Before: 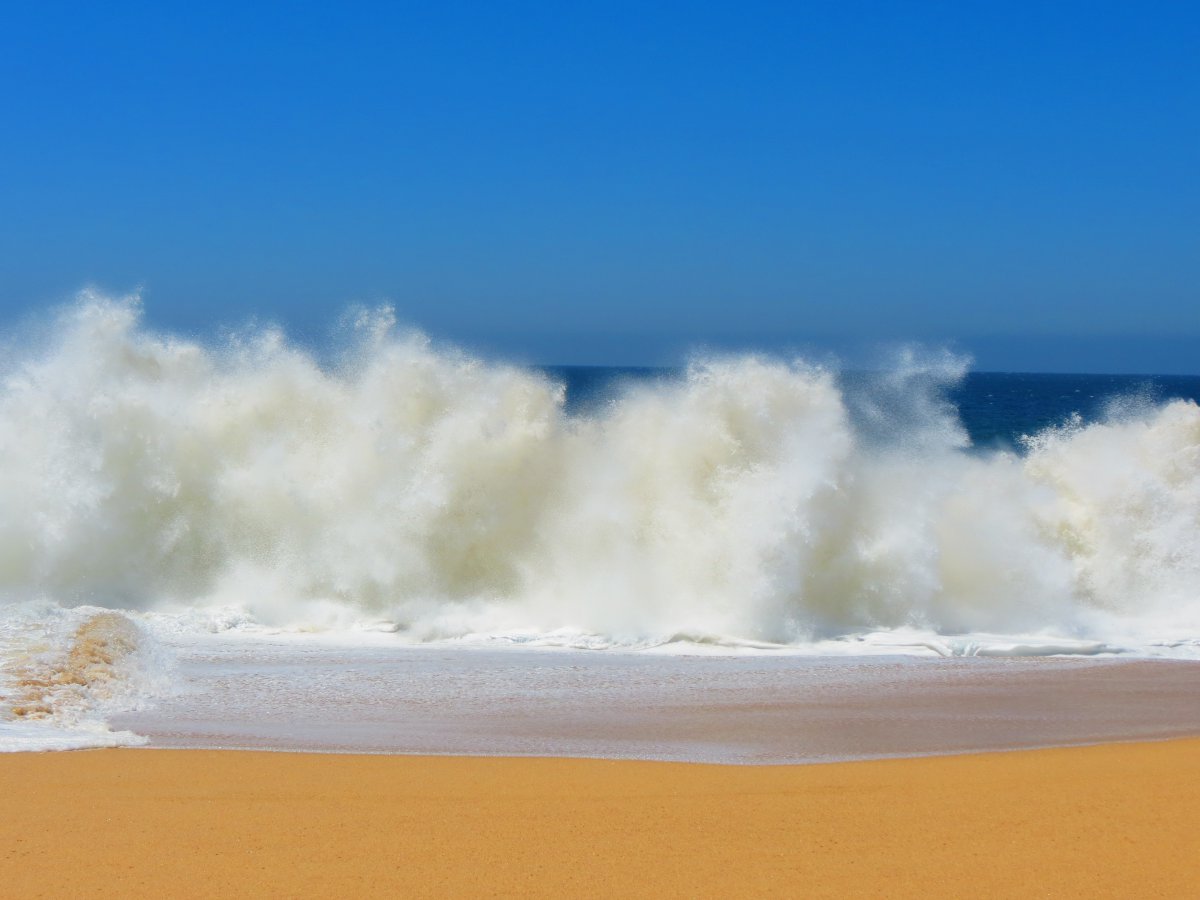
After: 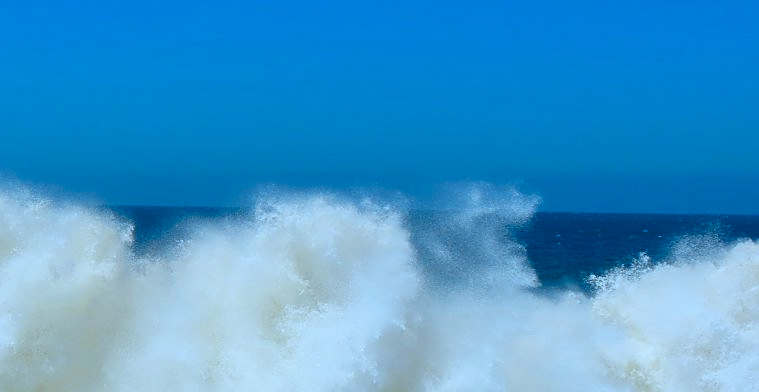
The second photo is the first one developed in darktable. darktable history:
crop: left 36.016%, top 17.848%, right 0.707%, bottom 38.499%
shadows and highlights: shadows 51.88, highlights -28.29, soften with gaussian
color correction: highlights a* -9.2, highlights b* -22.79
sharpen: on, module defaults
